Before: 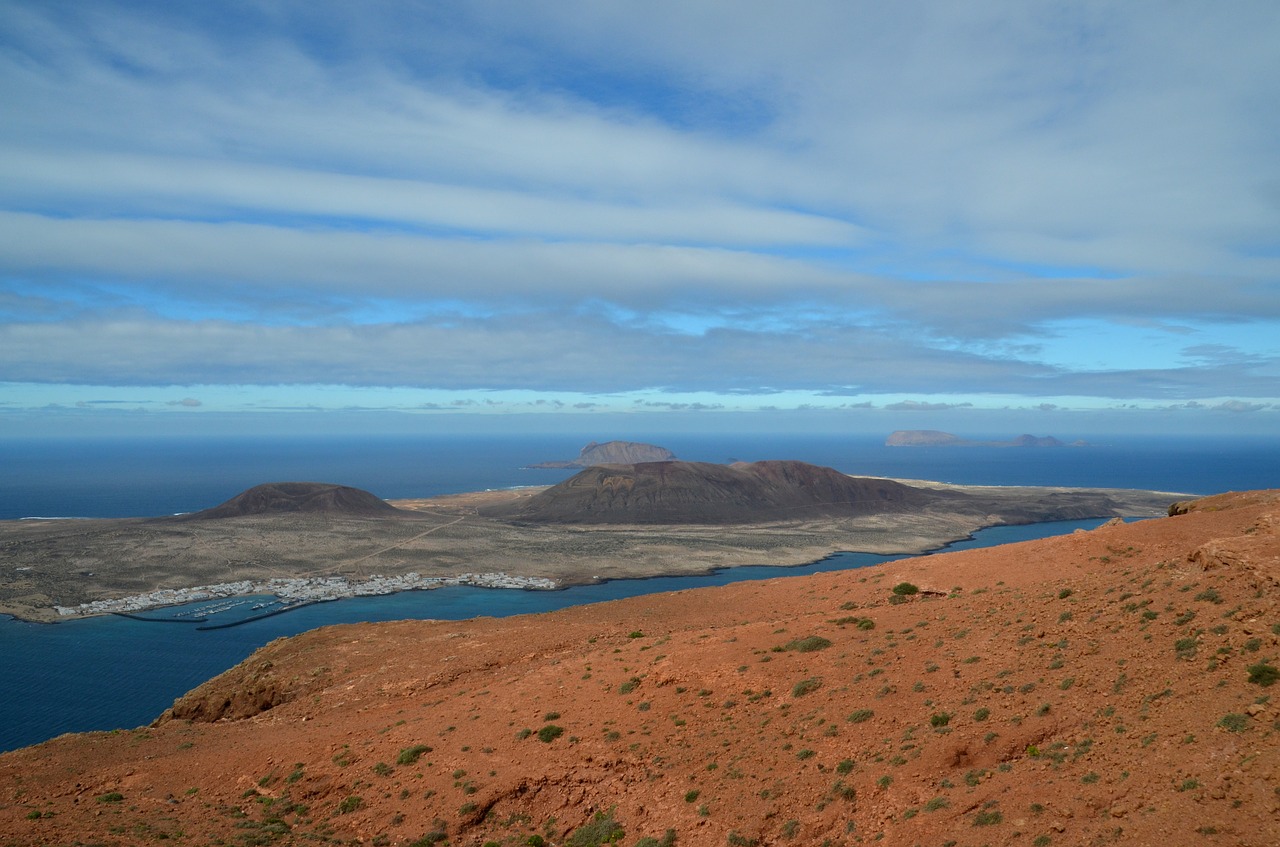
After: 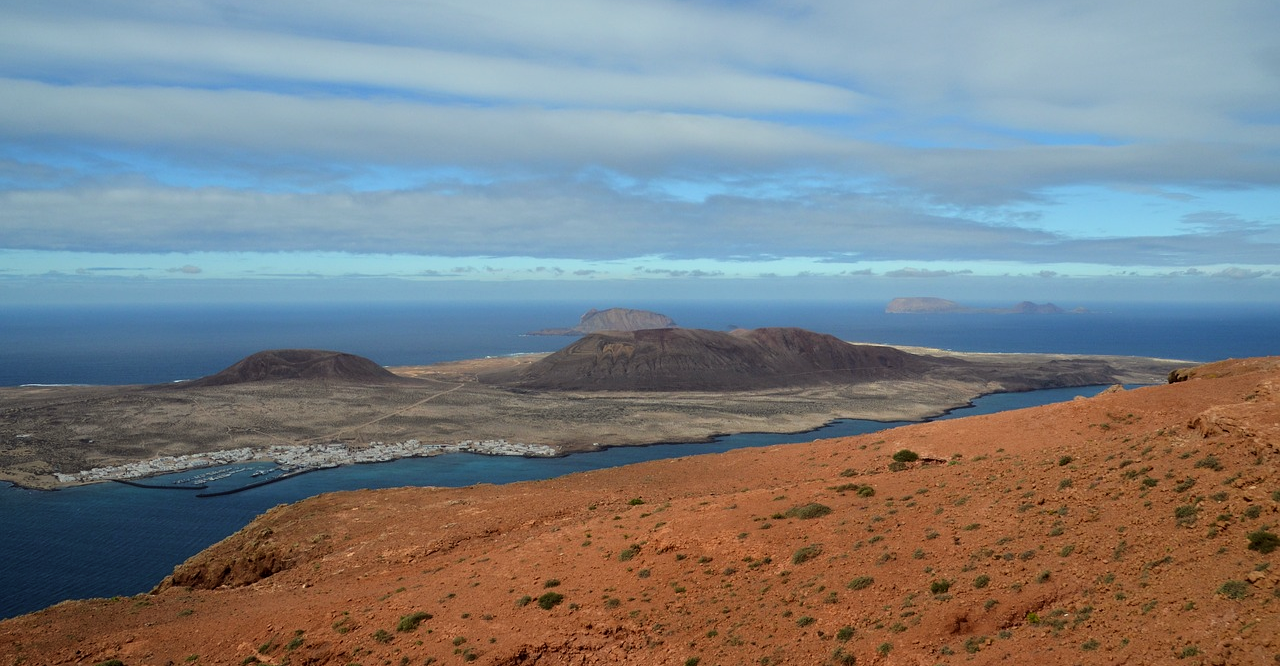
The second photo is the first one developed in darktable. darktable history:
rgb curve: curves: ch0 [(0, 0) (0.093, 0.159) (0.241, 0.265) (0.414, 0.42) (1, 1)], compensate middle gray true, preserve colors basic power
filmic rgb: black relative exposure -4.91 EV, white relative exposure 2.84 EV, hardness 3.7
crop and rotate: top 15.774%, bottom 5.506%
color correction: highlights a* -0.95, highlights b* 4.5, shadows a* 3.55
